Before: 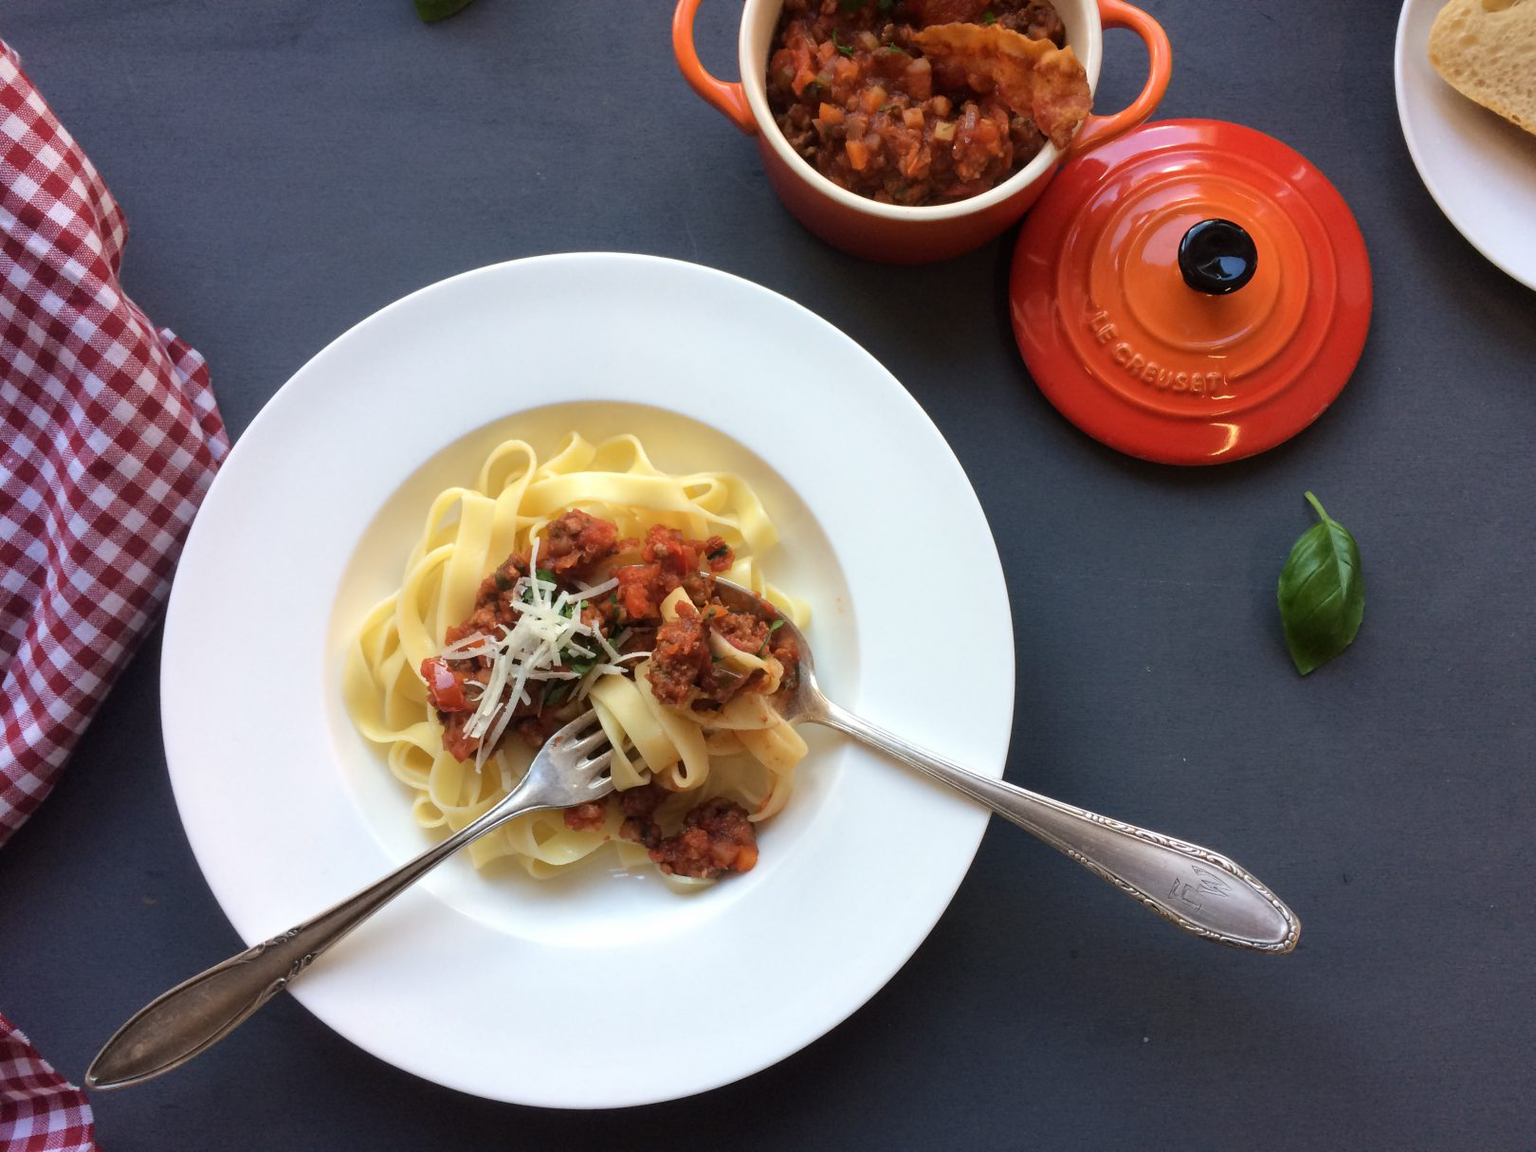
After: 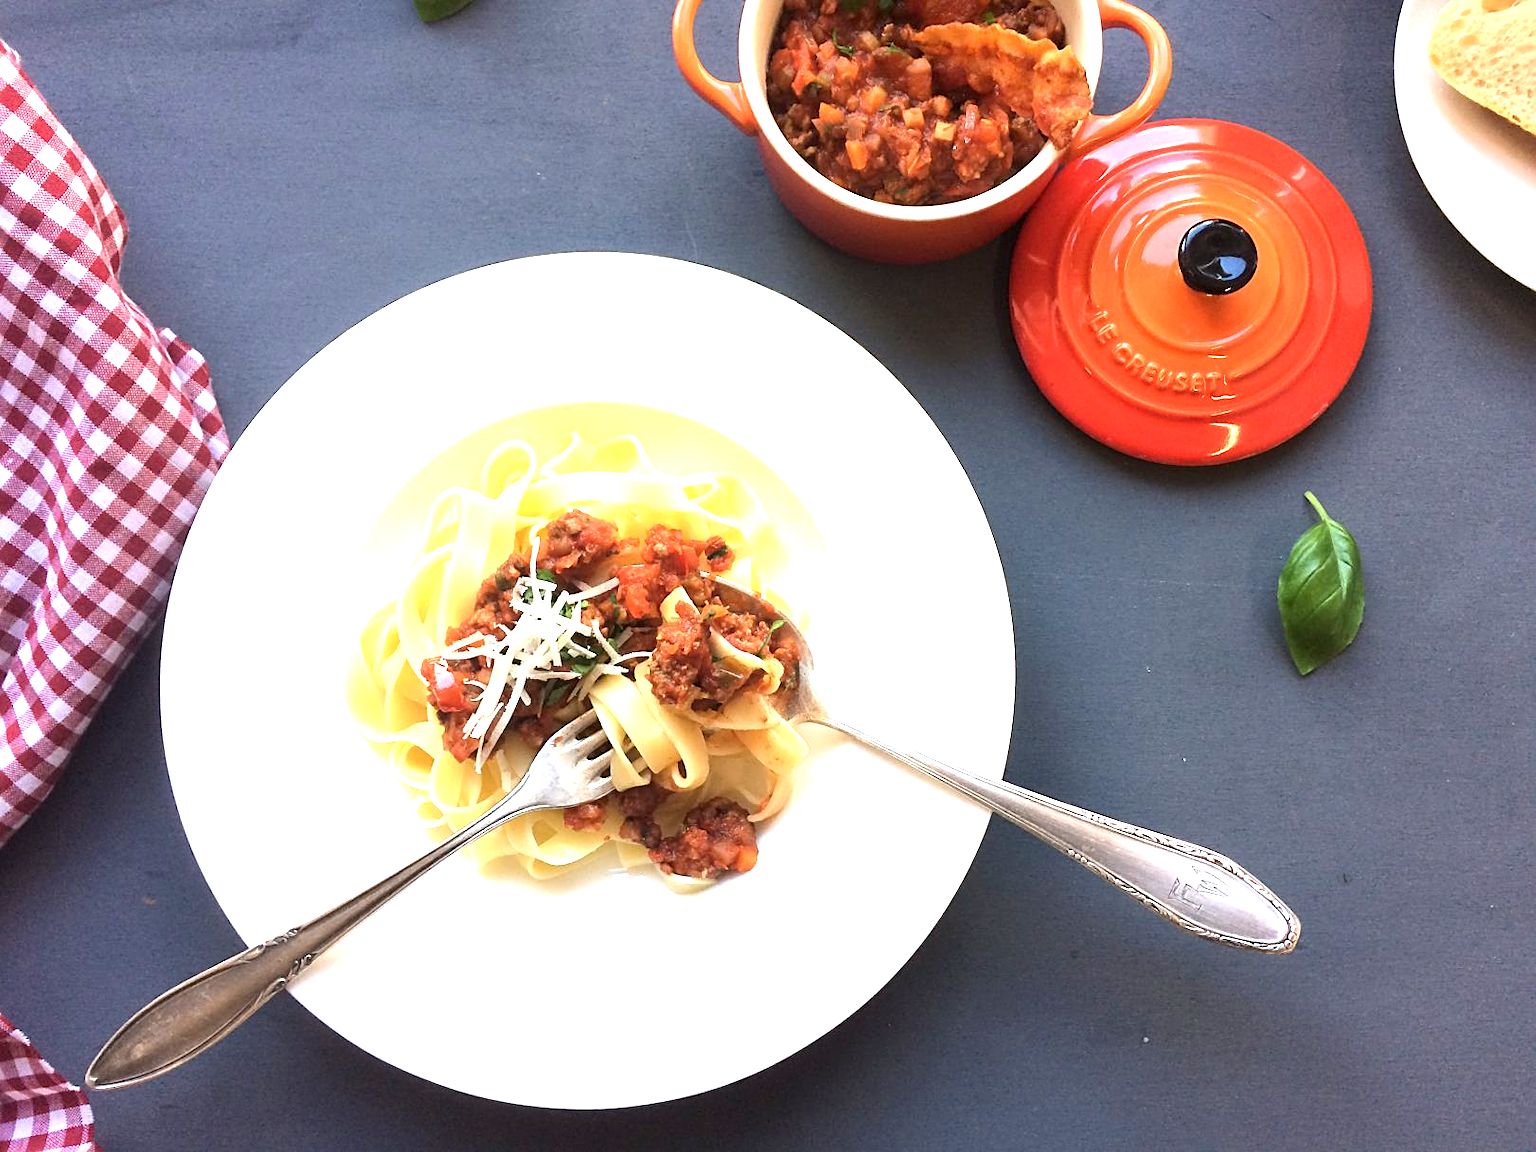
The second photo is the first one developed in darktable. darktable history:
exposure: black level correction 0, exposure 1.505 EV, compensate highlight preservation false
sharpen: on, module defaults
